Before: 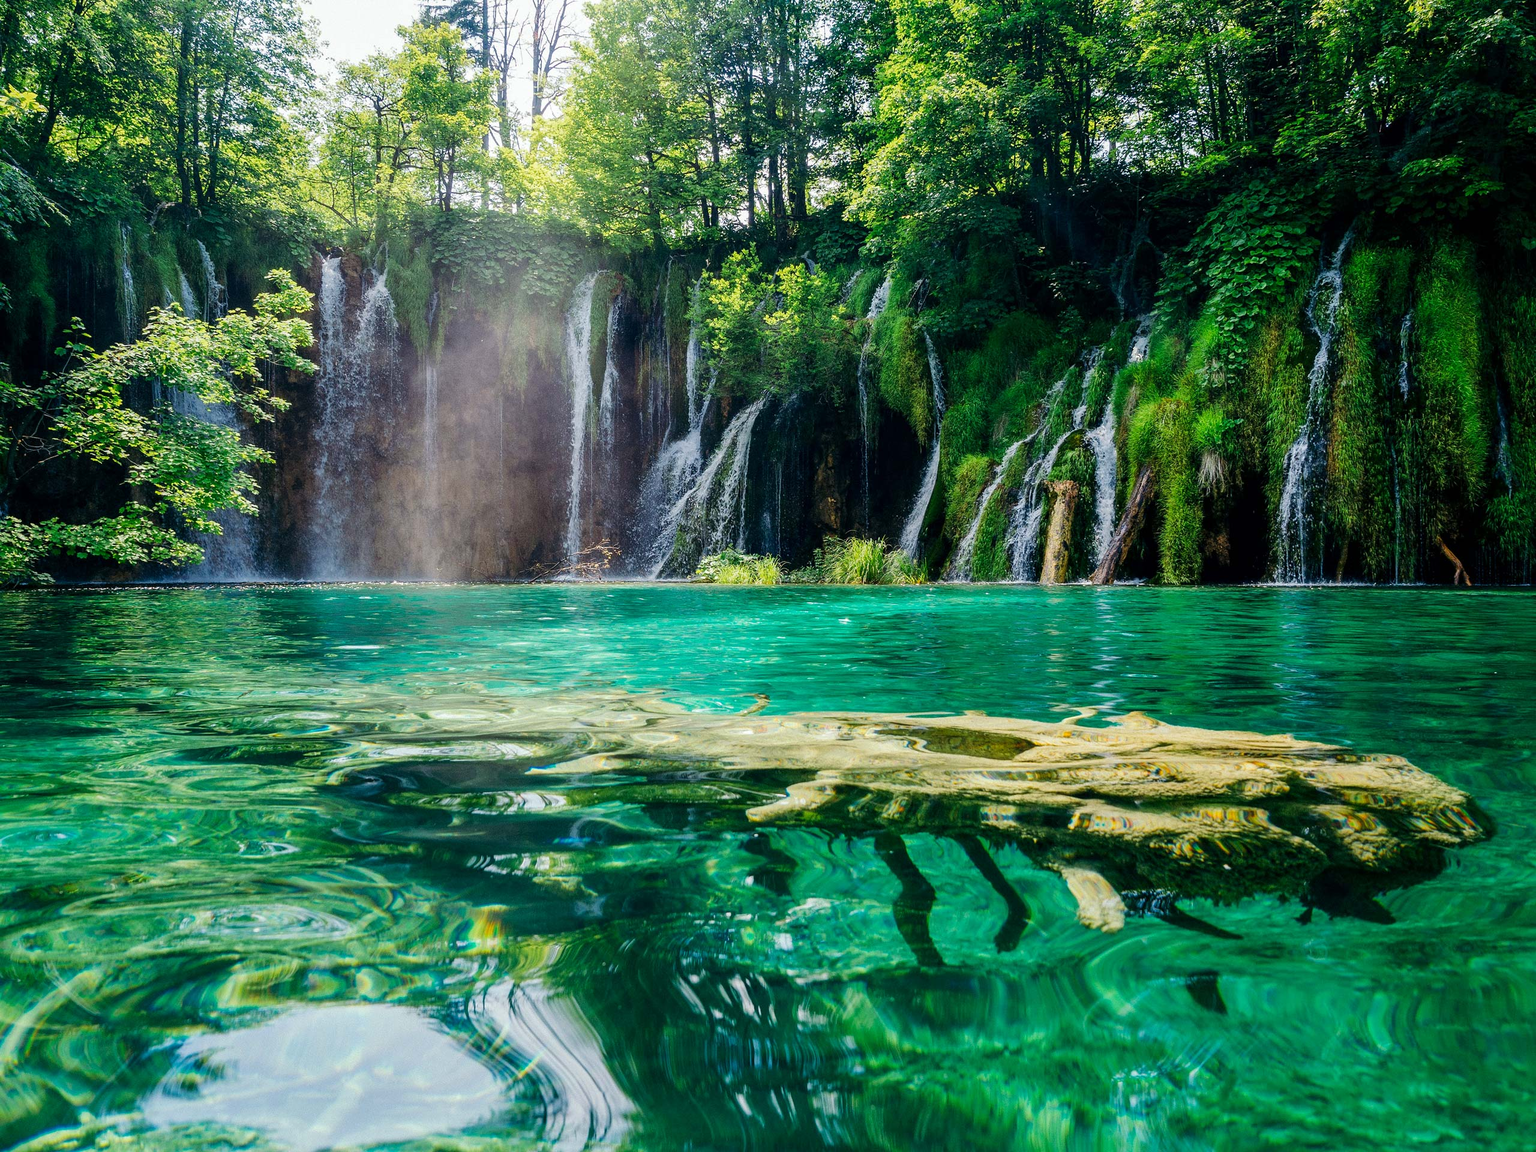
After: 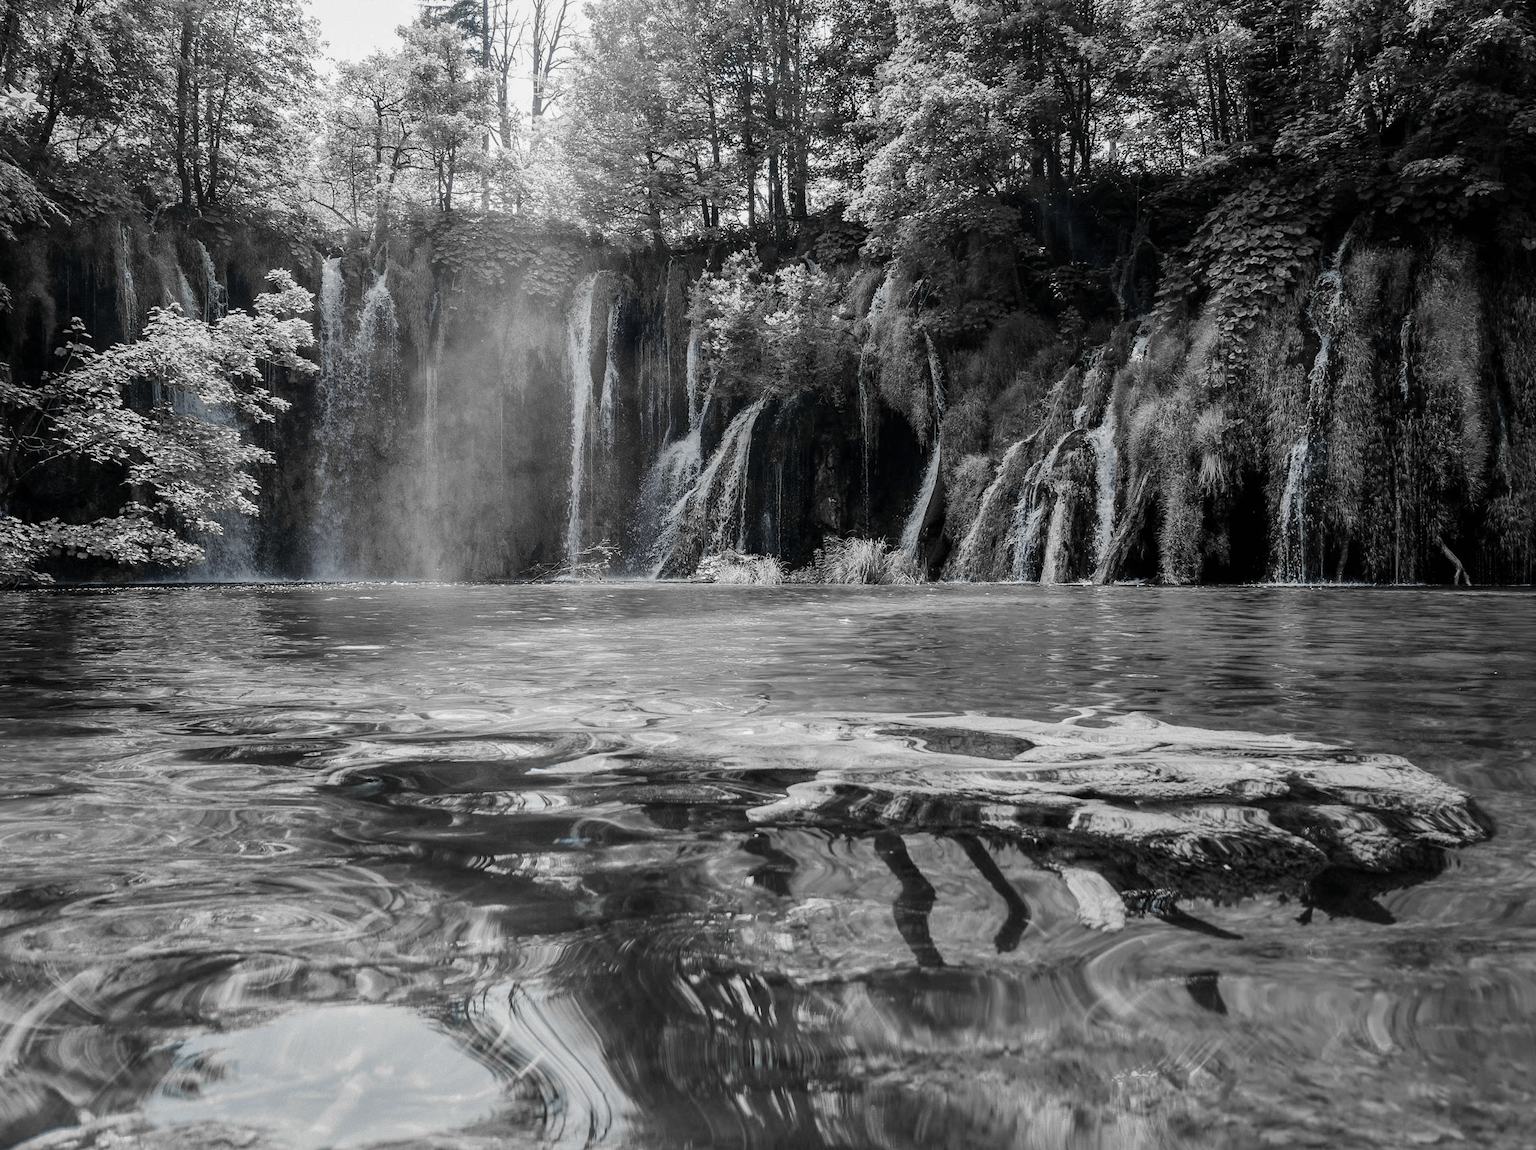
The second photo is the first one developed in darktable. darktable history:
crop: bottom 0.061%
shadows and highlights: shadows 25.81, white point adjustment -3.16, highlights -29.83
color zones: curves: ch1 [(0.238, 0.163) (0.476, 0.2) (0.733, 0.322) (0.848, 0.134)], mix 102.08%
tone equalizer: edges refinement/feathering 500, mask exposure compensation -1.57 EV, preserve details no
